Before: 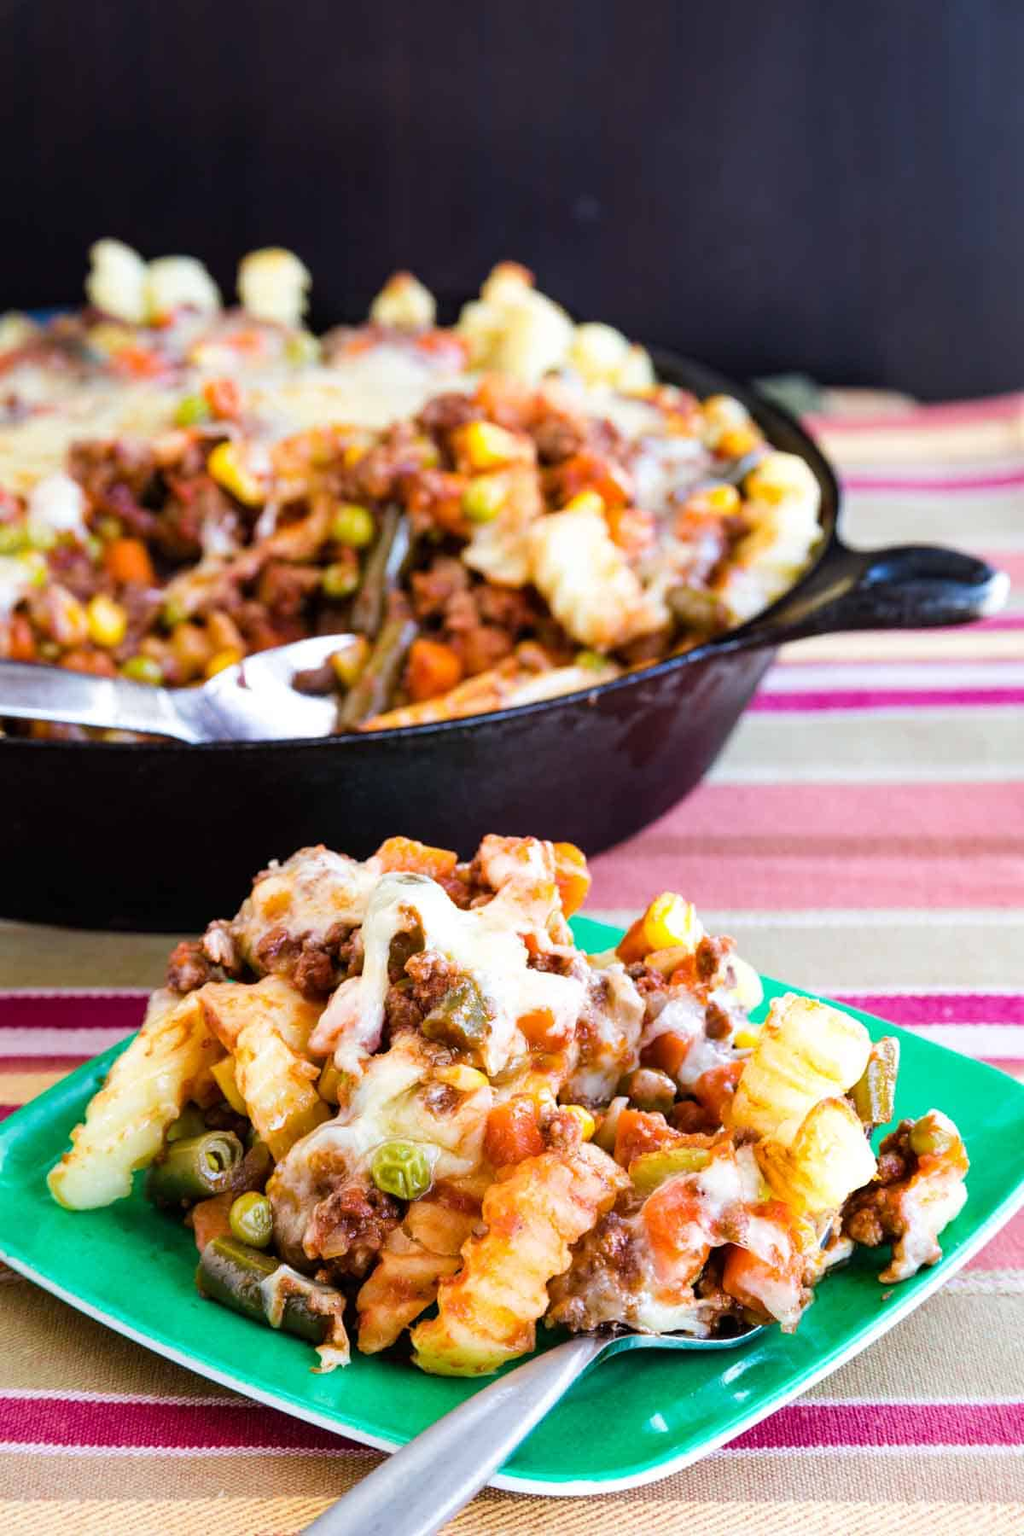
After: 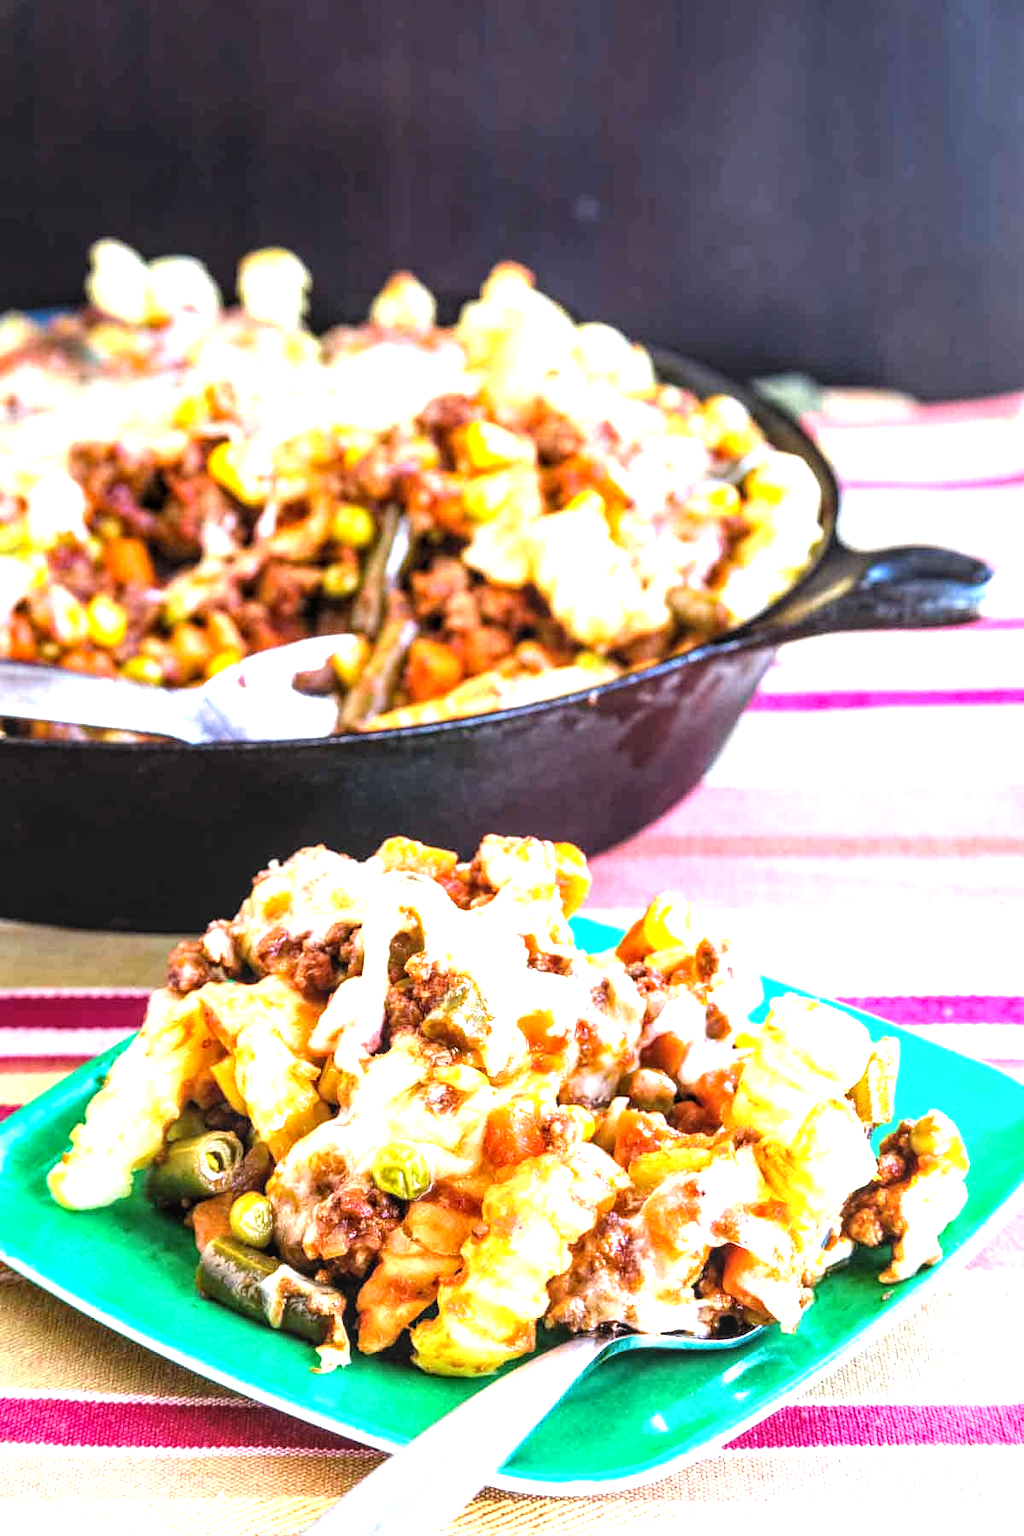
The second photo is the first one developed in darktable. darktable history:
exposure: black level correction 0, exposure 1.2 EV, compensate highlight preservation false
local contrast: on, module defaults
levels: black 0.05%, levels [0.031, 0.5, 0.969]
